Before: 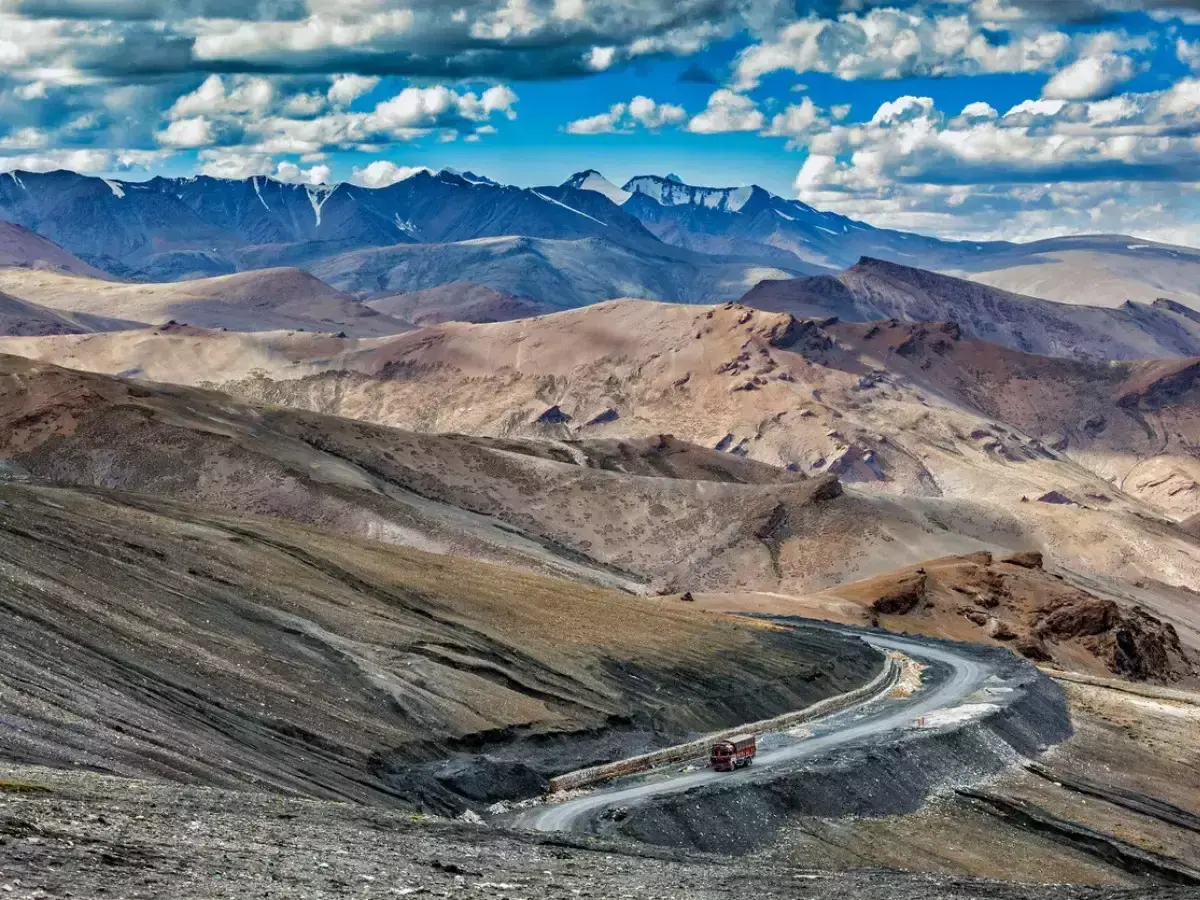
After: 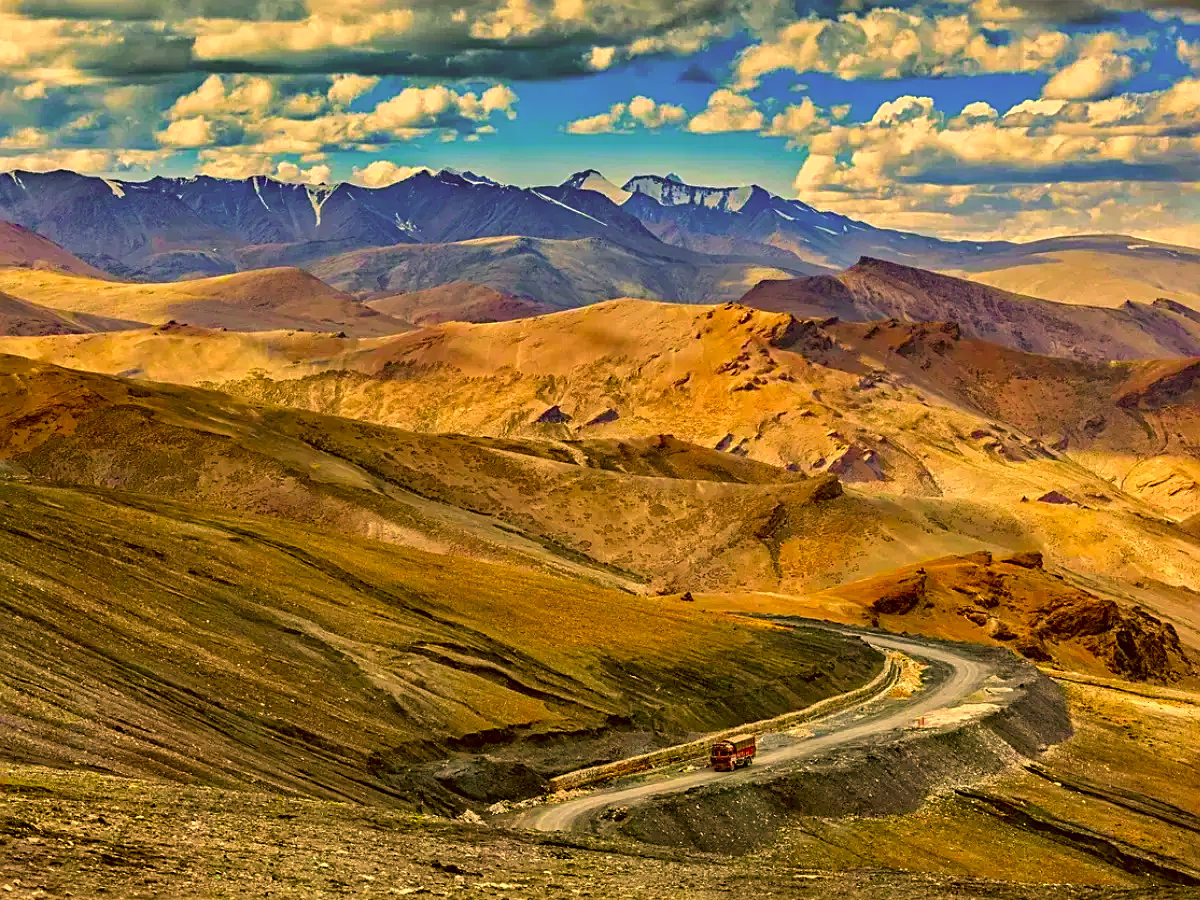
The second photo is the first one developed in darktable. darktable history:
color correction: highlights a* 10.44, highlights b* 30.04, shadows a* 2.73, shadows b* 17.51, saturation 1.72
sharpen: on, module defaults
